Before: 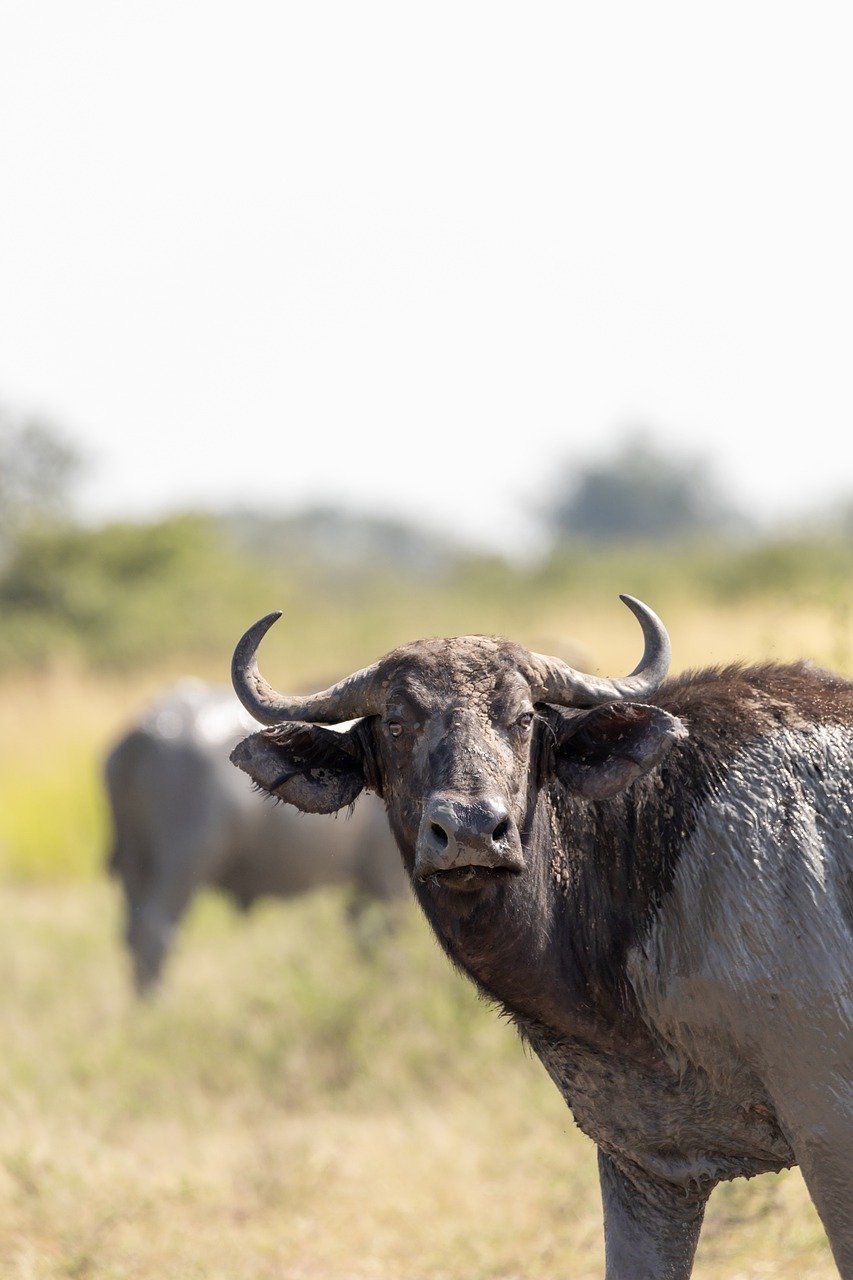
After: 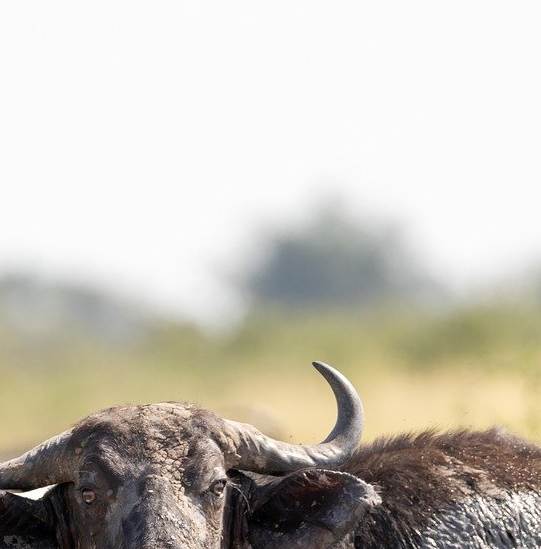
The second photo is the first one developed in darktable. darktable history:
crop: left 36.082%, top 18.265%, right 0.462%, bottom 38.827%
